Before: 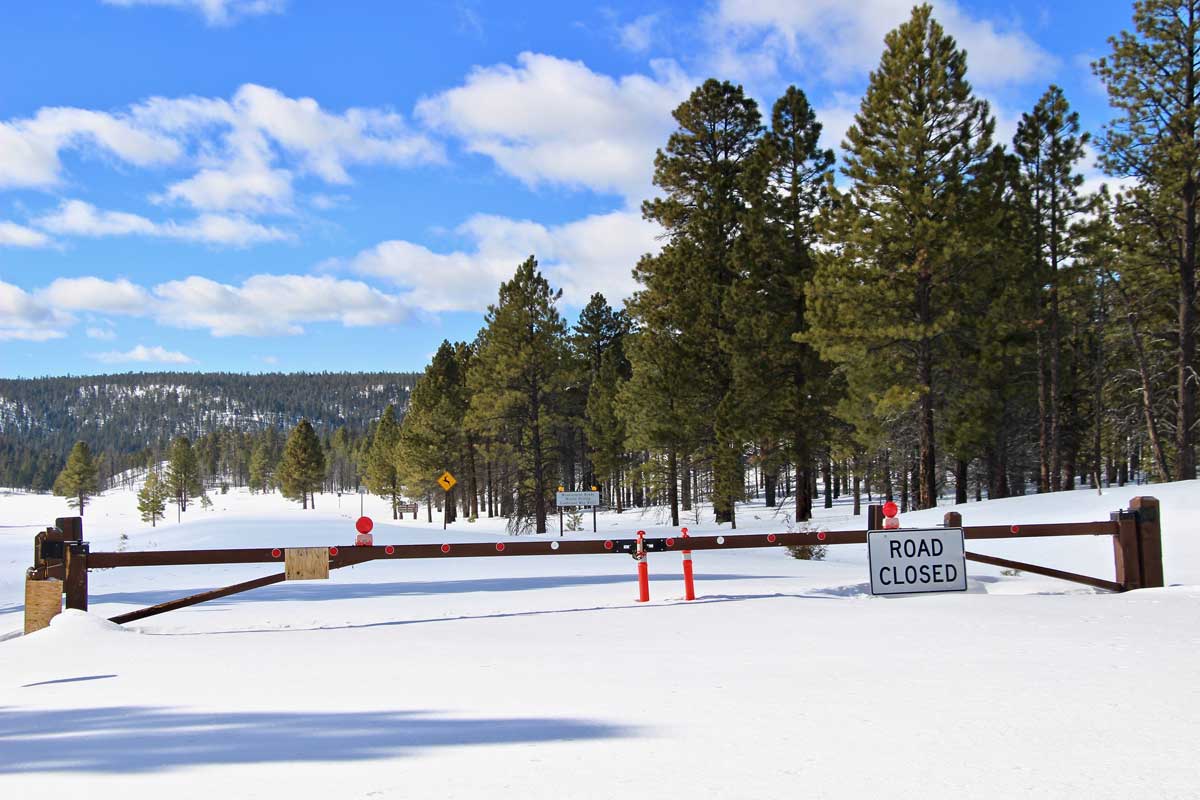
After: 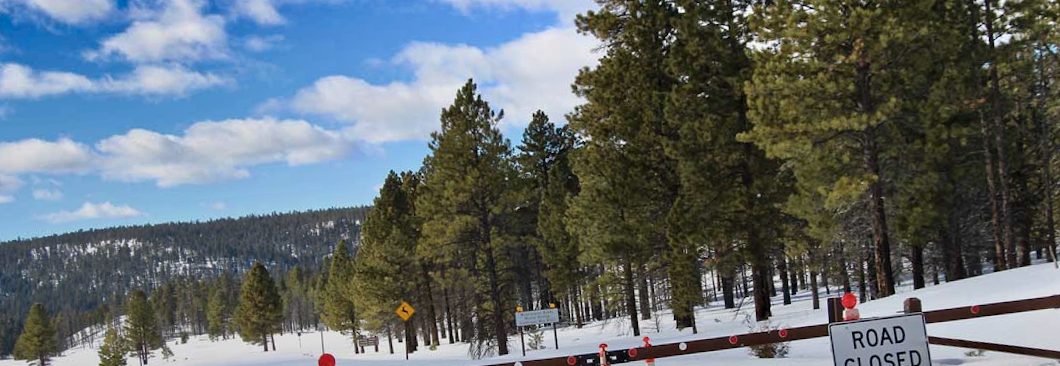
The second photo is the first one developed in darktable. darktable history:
rotate and perspective: rotation -5°, crop left 0.05, crop right 0.952, crop top 0.11, crop bottom 0.89
shadows and highlights: radius 108.52, shadows 40.68, highlights -72.88, low approximation 0.01, soften with gaussian
graduated density: rotation -180°, offset 24.95
contrast brightness saturation: saturation -0.05
crop: left 1.744%, top 19.225%, right 5.069%, bottom 28.357%
